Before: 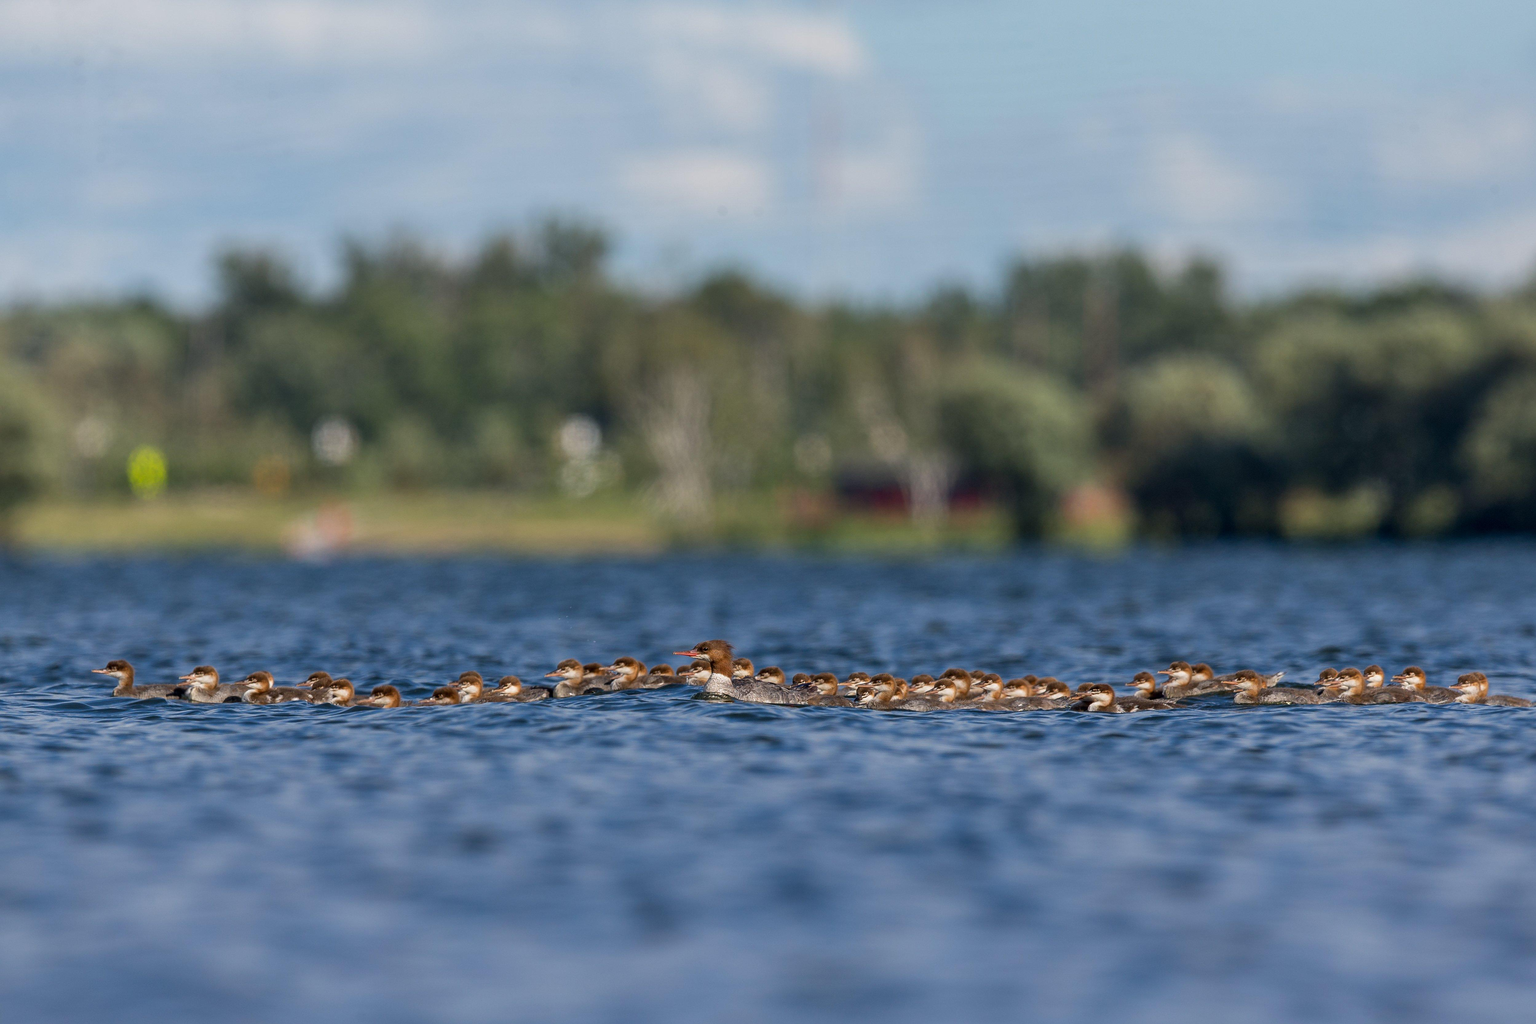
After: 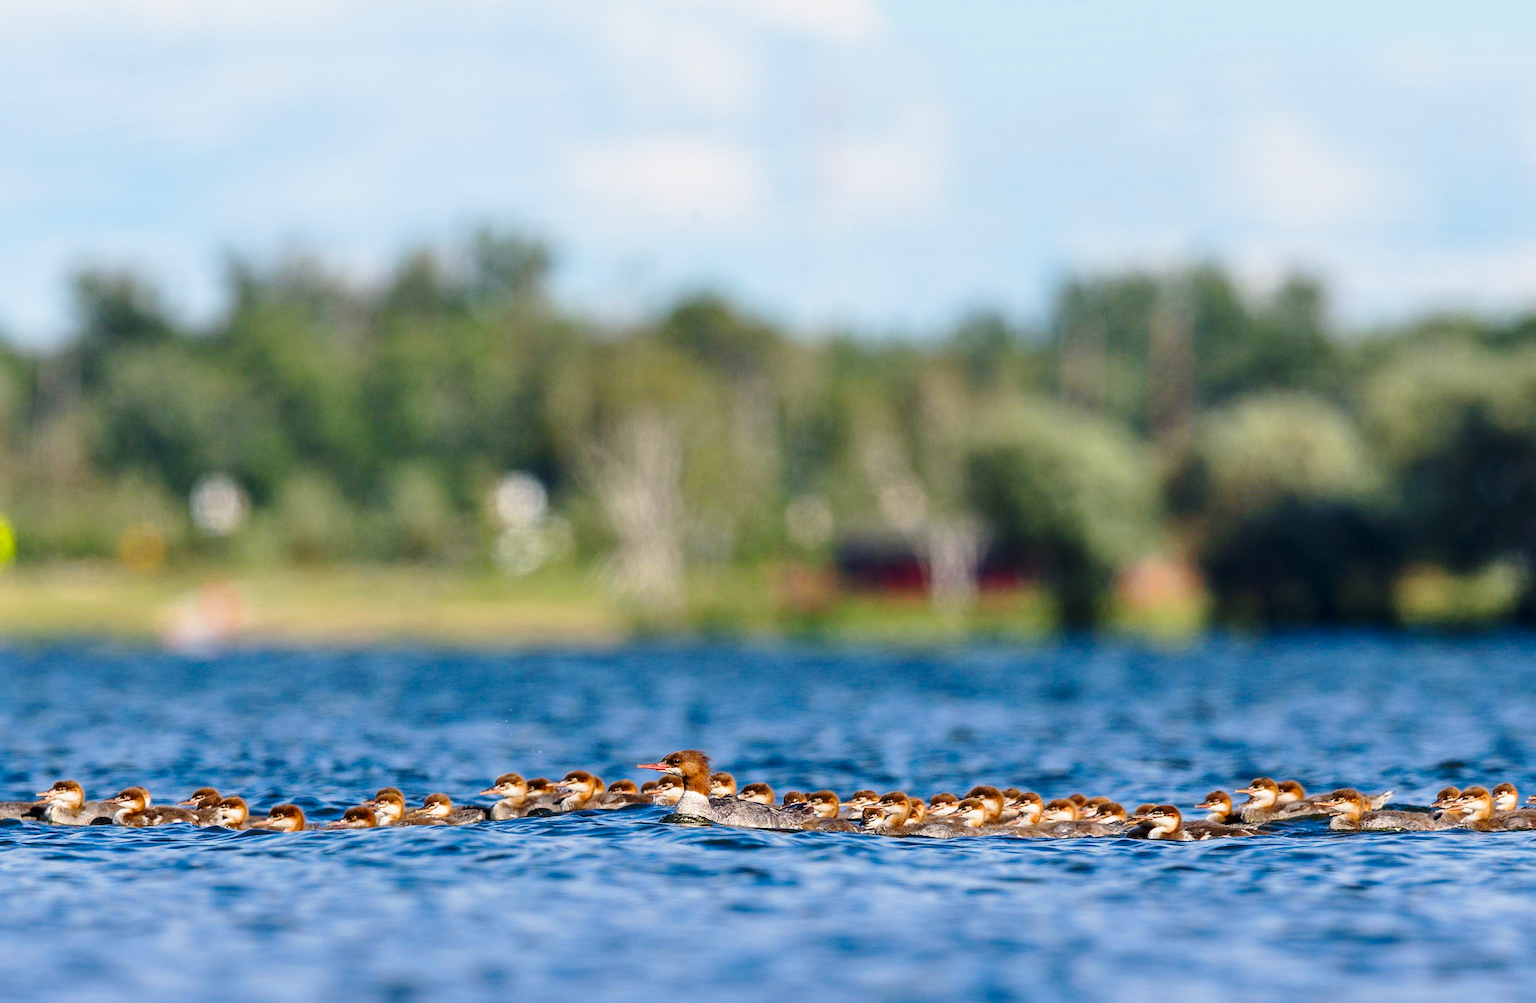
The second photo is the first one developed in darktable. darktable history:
contrast brightness saturation: contrast 0.08, saturation 0.2
base curve: curves: ch0 [(0, 0) (0.028, 0.03) (0.121, 0.232) (0.46, 0.748) (0.859, 0.968) (1, 1)], preserve colors none
crop and rotate: left 10.77%, top 5.1%, right 10.41%, bottom 16.76%
rotate and perspective: lens shift (vertical) 0.048, lens shift (horizontal) -0.024, automatic cropping off
